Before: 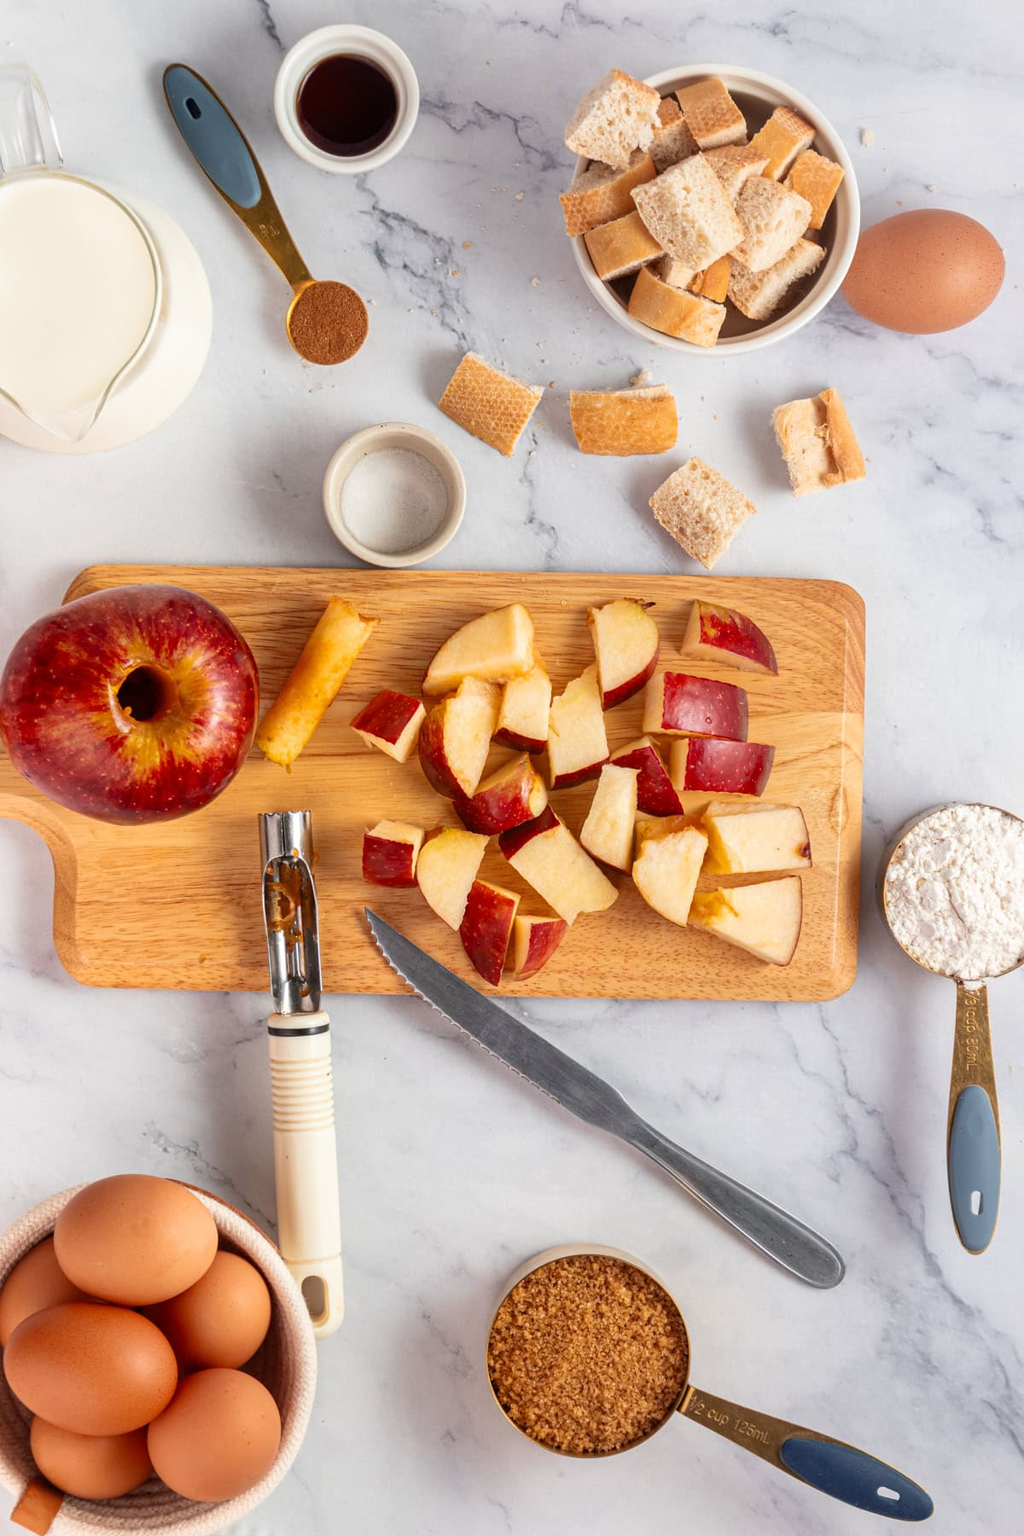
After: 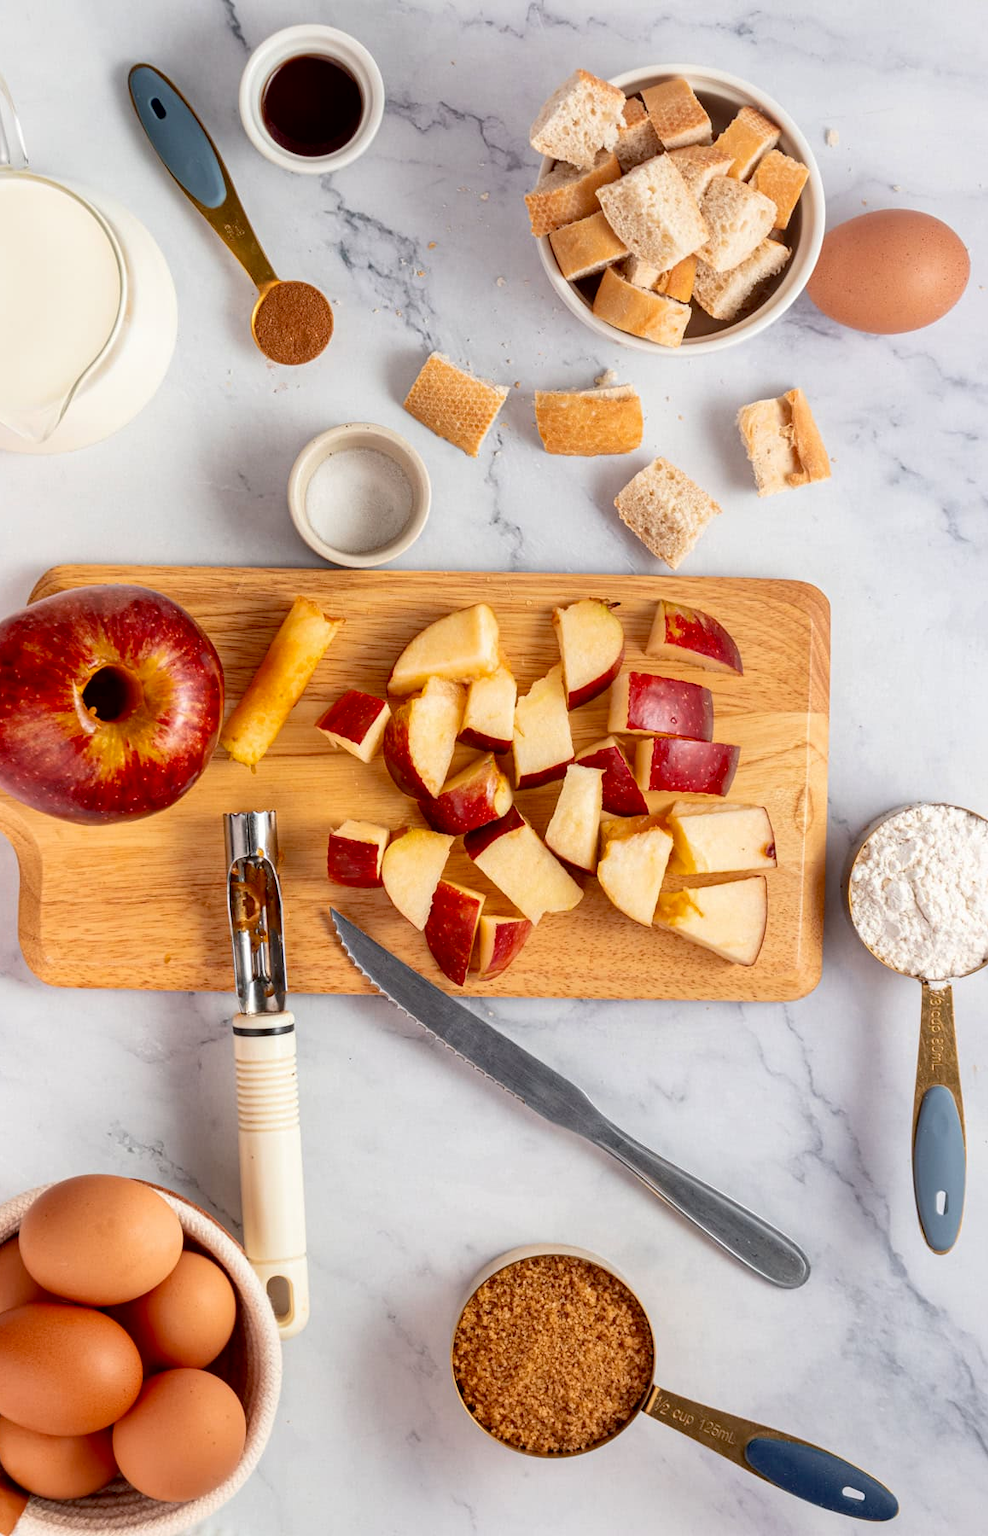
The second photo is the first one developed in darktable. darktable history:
exposure: black level correction 0.009, compensate highlight preservation false
tone curve: curves: ch0 [(0, 0) (0.003, 0.003) (0.011, 0.011) (0.025, 0.025) (0.044, 0.044) (0.069, 0.069) (0.1, 0.099) (0.136, 0.135) (0.177, 0.176) (0.224, 0.223) (0.277, 0.275) (0.335, 0.333) (0.399, 0.396) (0.468, 0.465) (0.543, 0.546) (0.623, 0.625) (0.709, 0.711) (0.801, 0.802) (0.898, 0.898) (1, 1)], color space Lab, independent channels, preserve colors none
crop and rotate: left 3.457%
